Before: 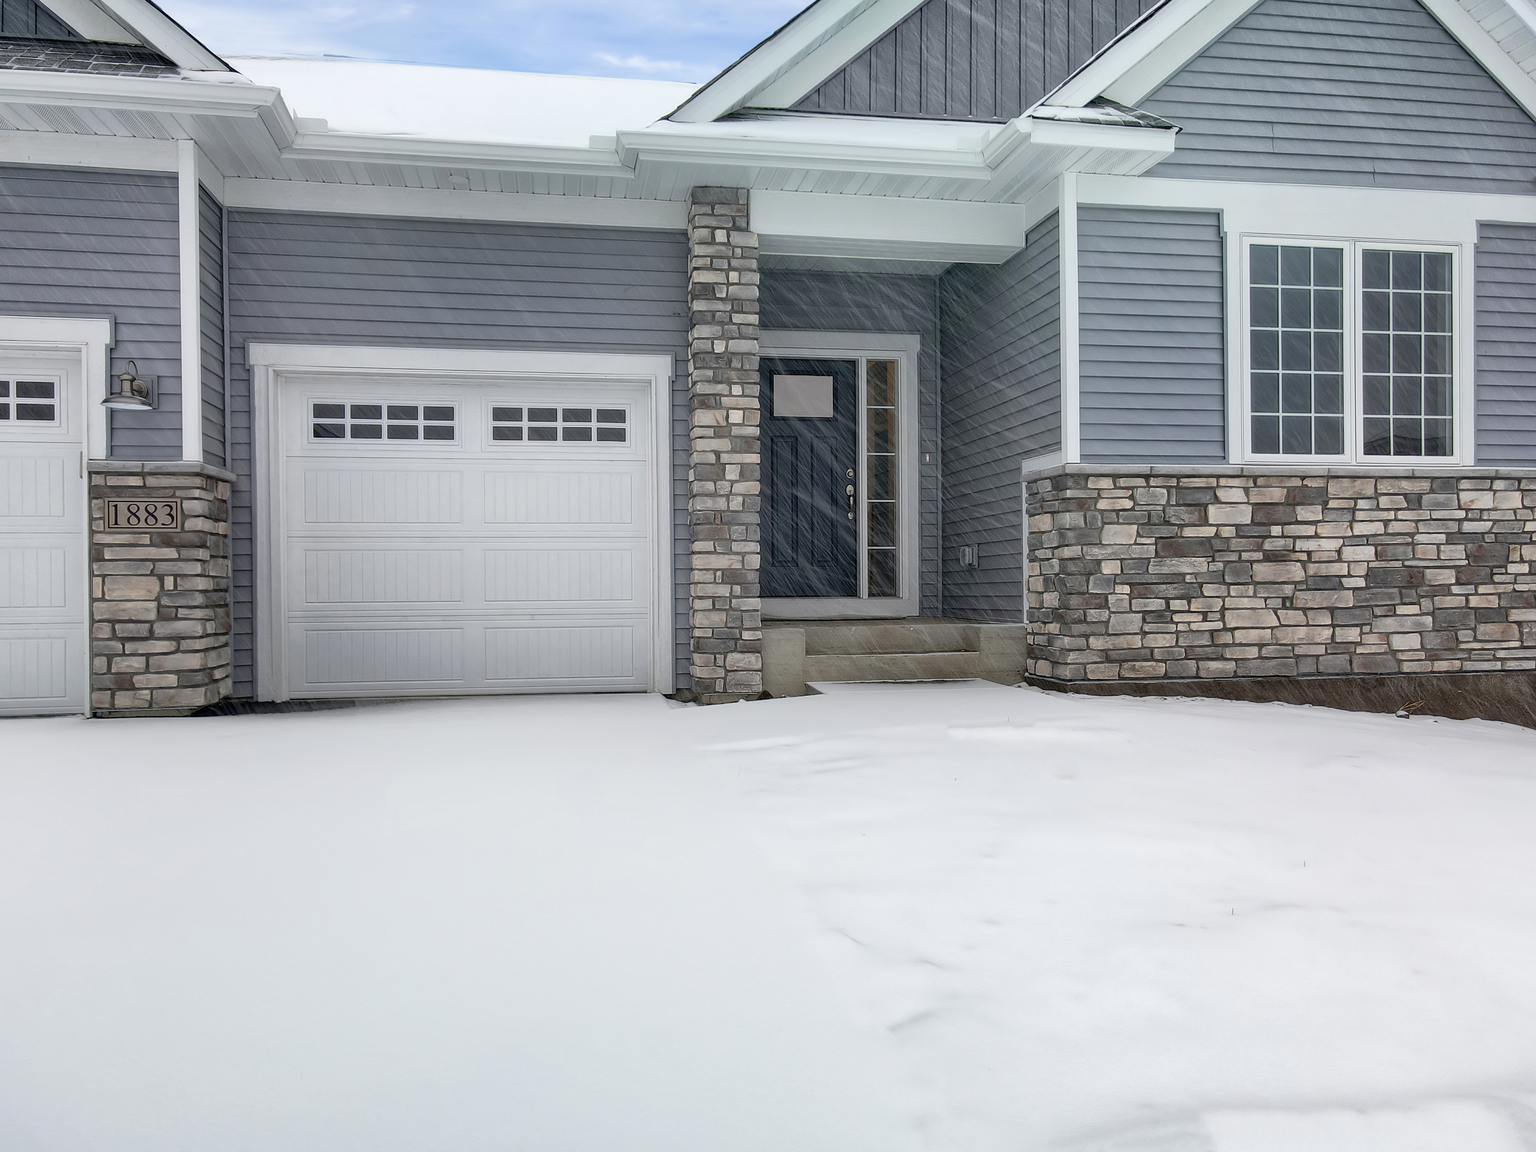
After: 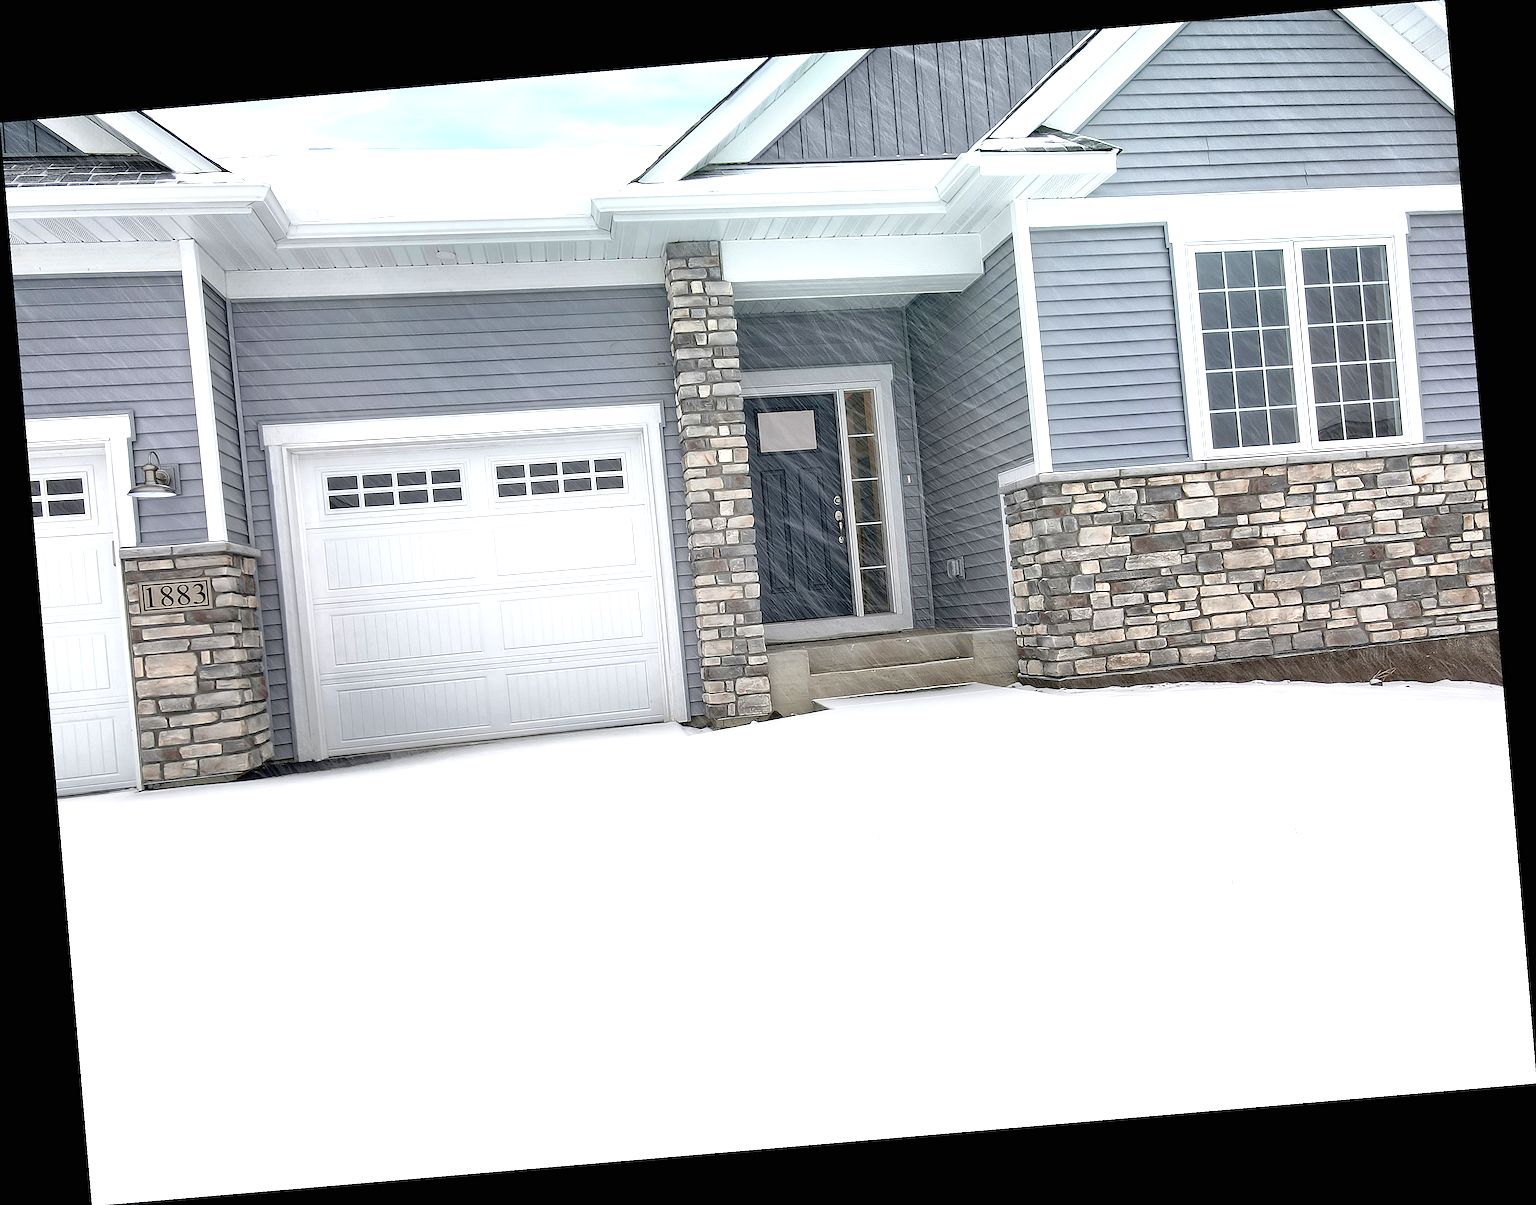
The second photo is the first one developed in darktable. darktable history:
sharpen: on, module defaults
rotate and perspective: rotation -4.86°, automatic cropping off
exposure: black level correction 0, exposure 0.9 EV, compensate exposure bias true, compensate highlight preservation false
